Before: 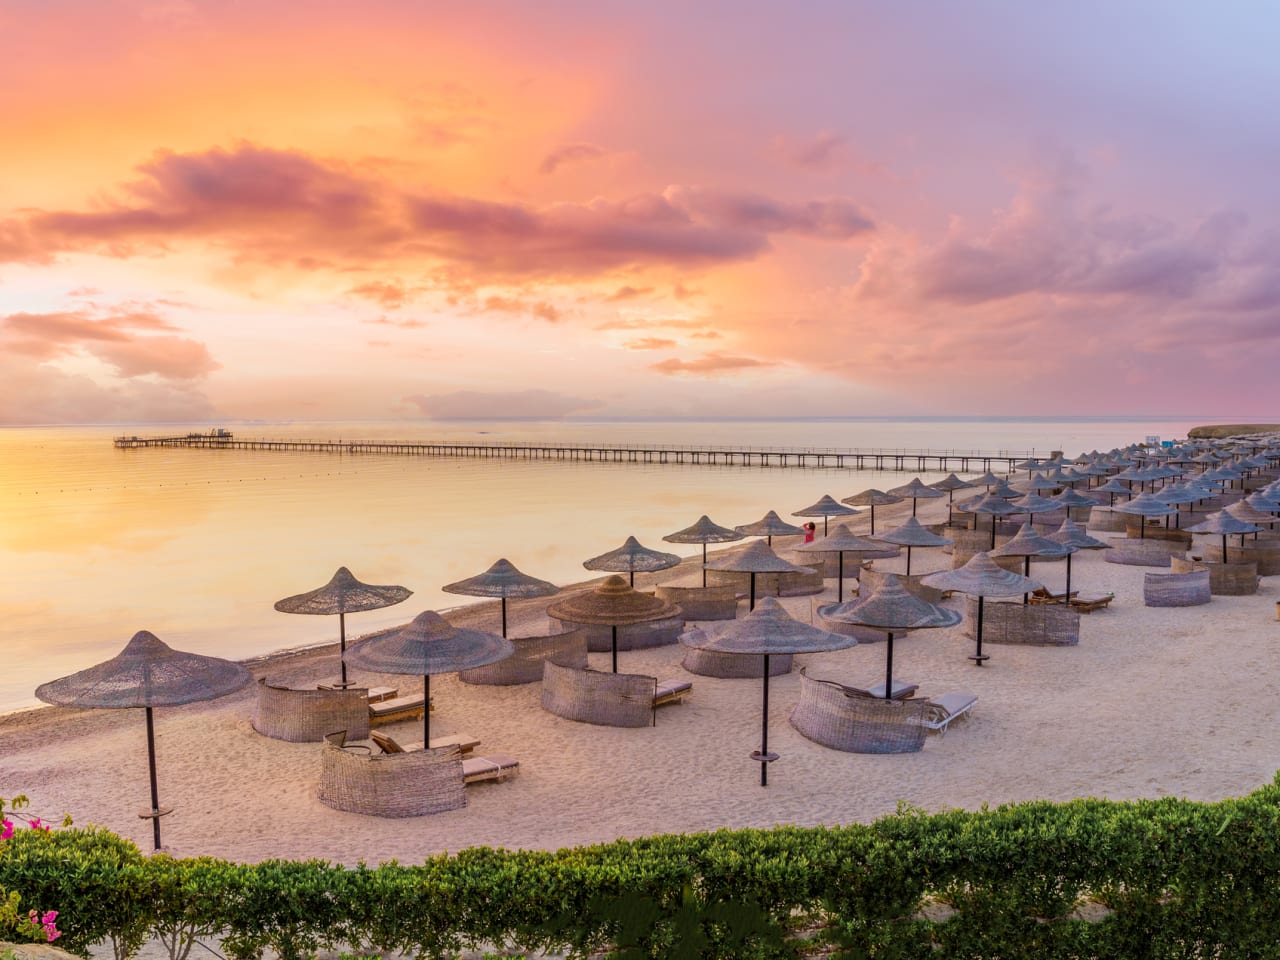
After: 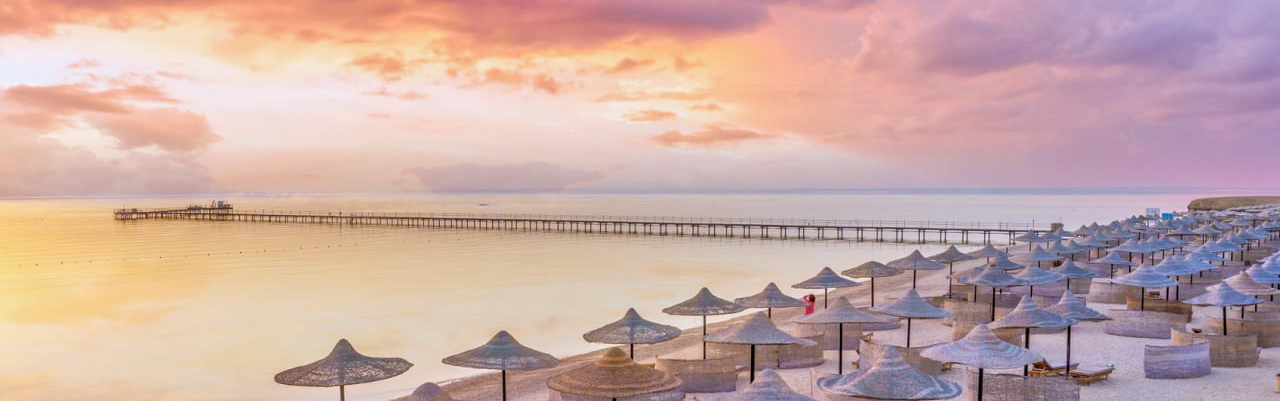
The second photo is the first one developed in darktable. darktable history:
crop and rotate: top 23.84%, bottom 34.294%
white balance: red 0.954, blue 1.079
tone equalizer: -7 EV 0.15 EV, -6 EV 0.6 EV, -5 EV 1.15 EV, -4 EV 1.33 EV, -3 EV 1.15 EV, -2 EV 0.6 EV, -1 EV 0.15 EV, mask exposure compensation -0.5 EV
